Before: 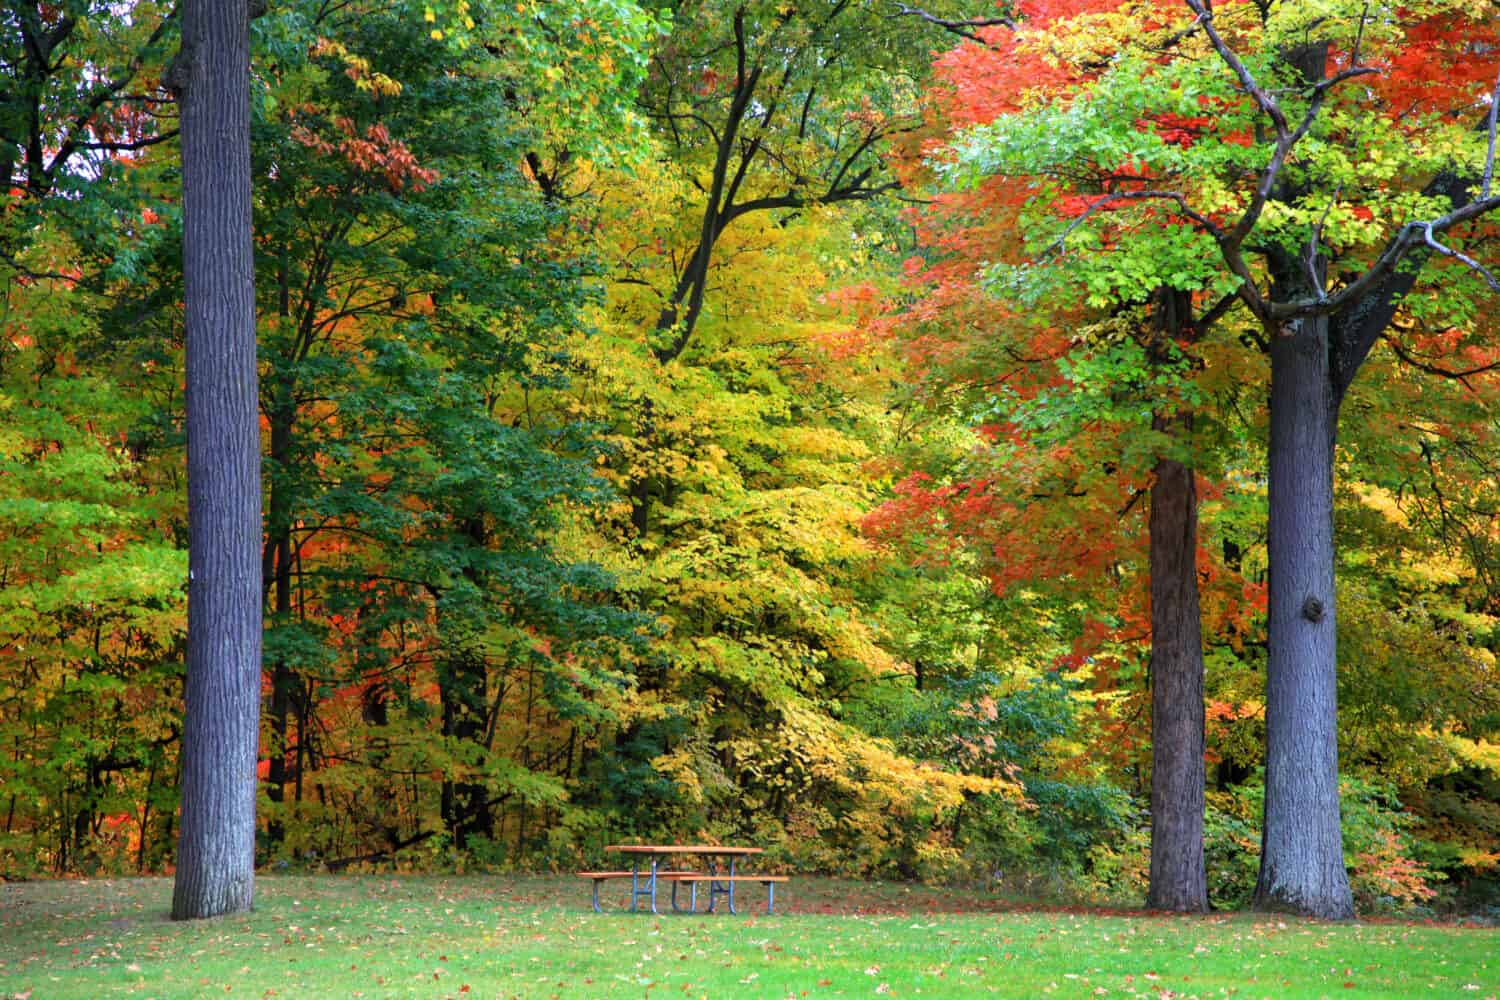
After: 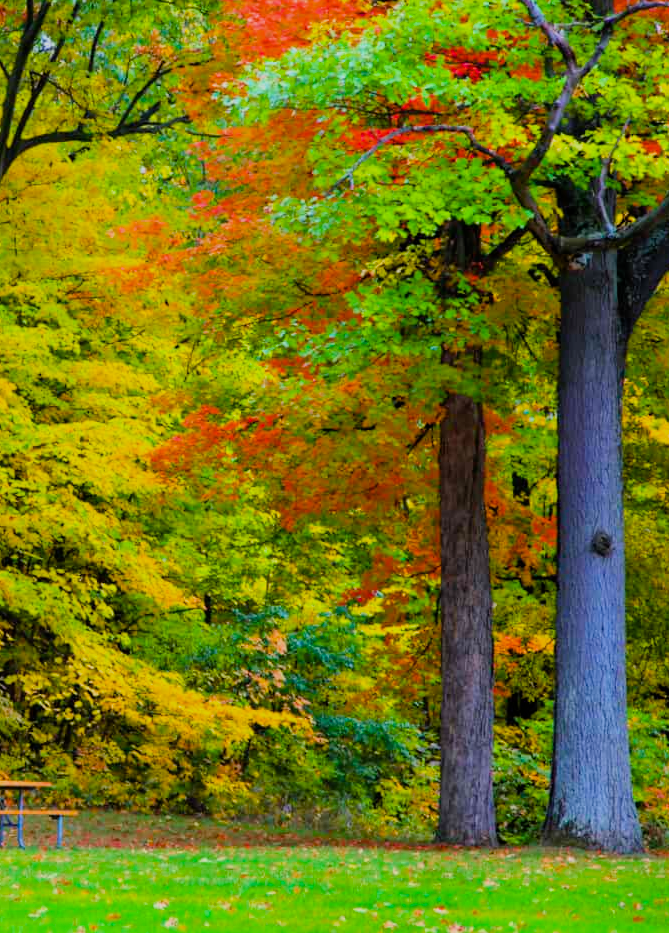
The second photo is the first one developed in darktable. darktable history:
color balance rgb: linear chroma grading › global chroma 19.828%, perceptual saturation grading › global saturation 29.362%
filmic rgb: black relative exposure -16 EV, white relative exposure 6.16 EV, hardness 5.24, color science v6 (2022), iterations of high-quality reconstruction 0
crop: left 47.456%, top 6.64%, right 7.897%
